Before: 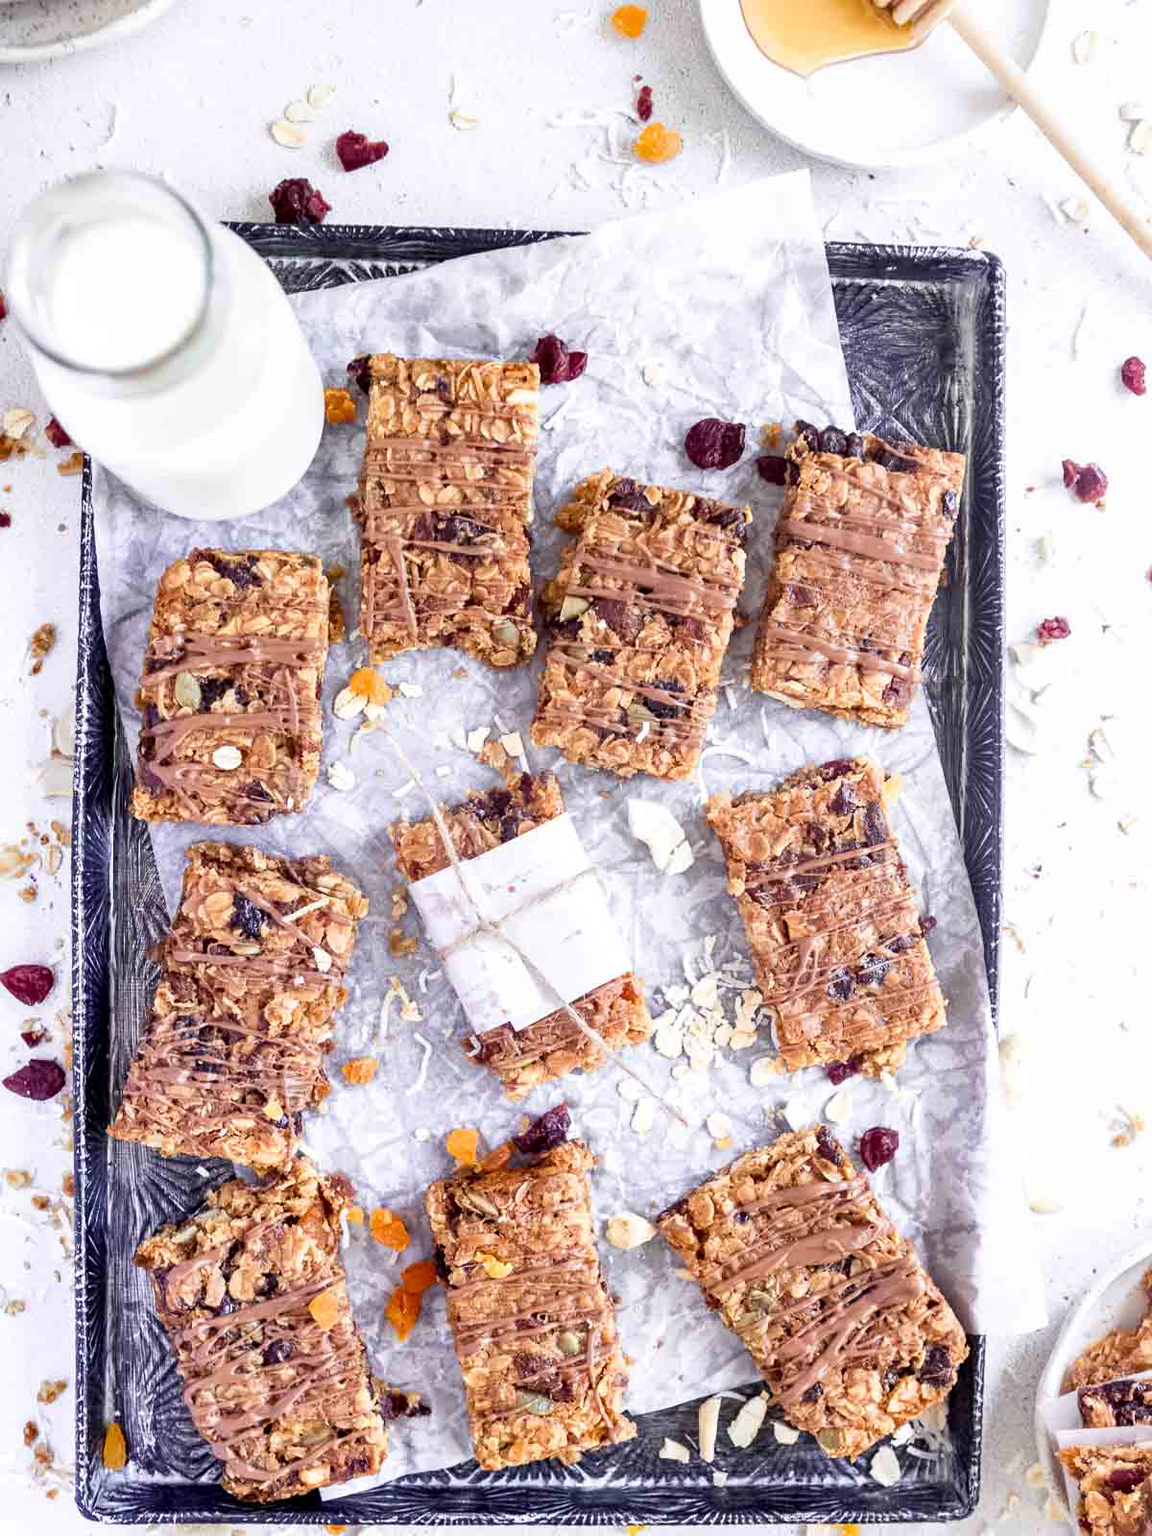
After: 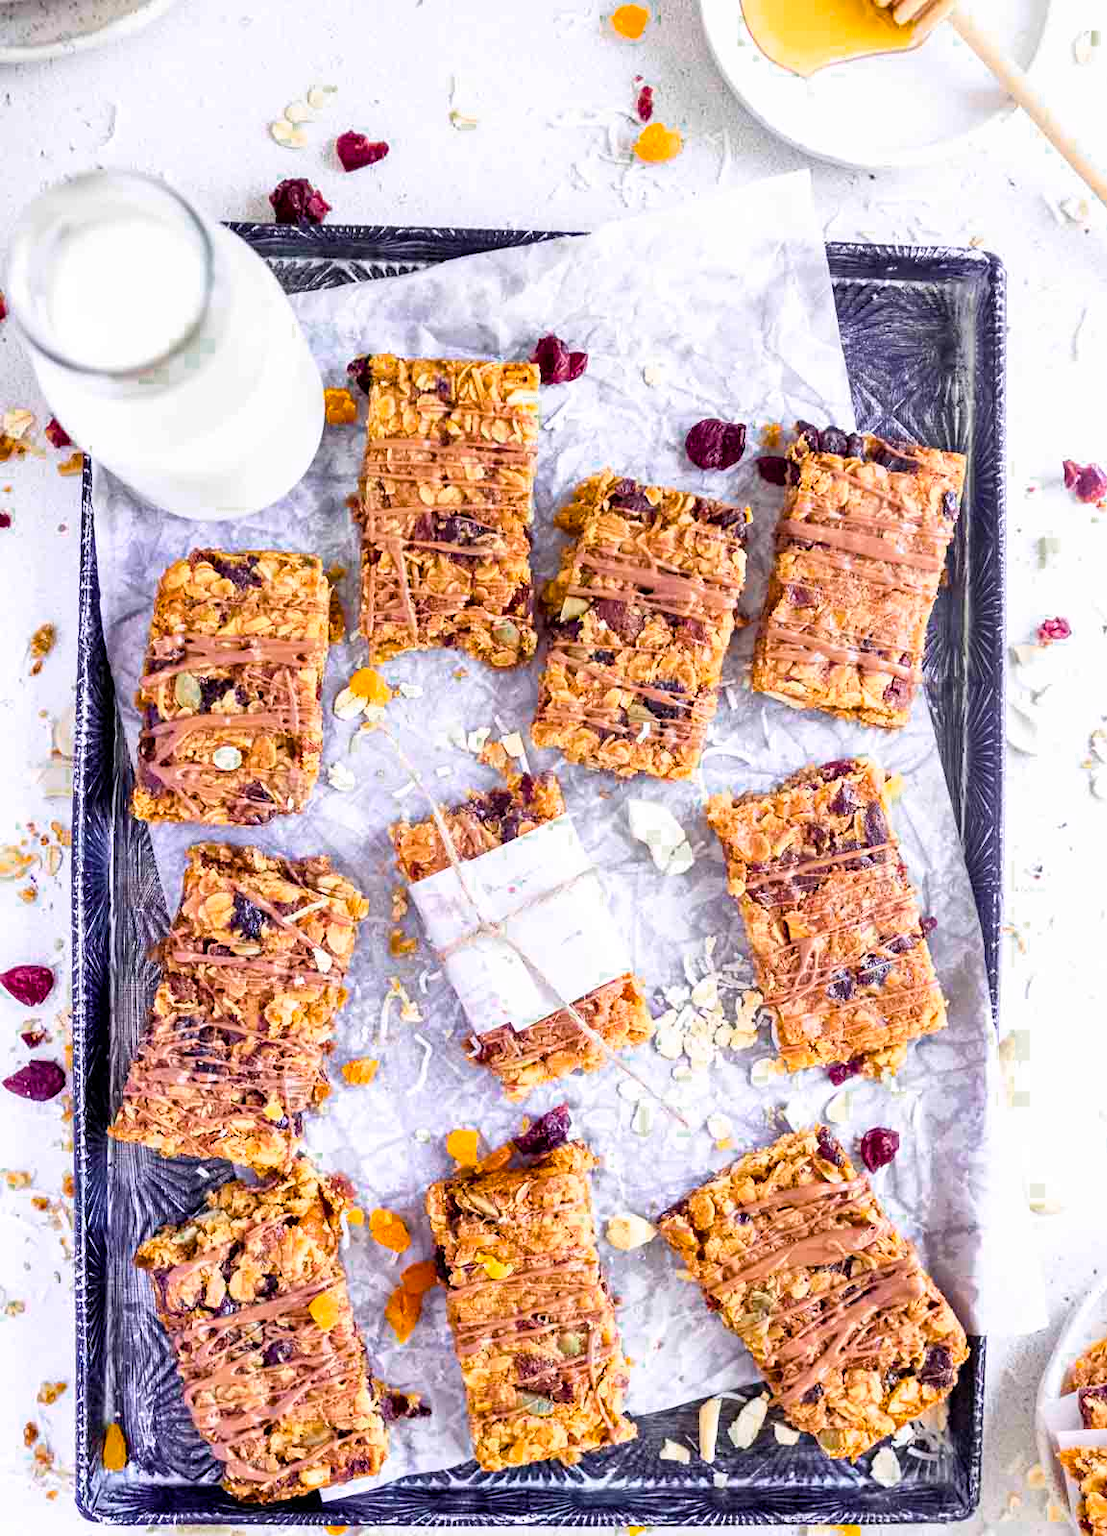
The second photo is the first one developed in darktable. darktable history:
color balance rgb: linear chroma grading › global chroma 9.97%, perceptual saturation grading › global saturation 31.296%, global vibrance 20%
crop: right 3.897%, bottom 0.016%
color zones: curves: ch0 [(0.25, 0.5) (0.347, 0.092) (0.75, 0.5)]; ch1 [(0.25, 0.5) (0.33, 0.51) (0.75, 0.5)]
